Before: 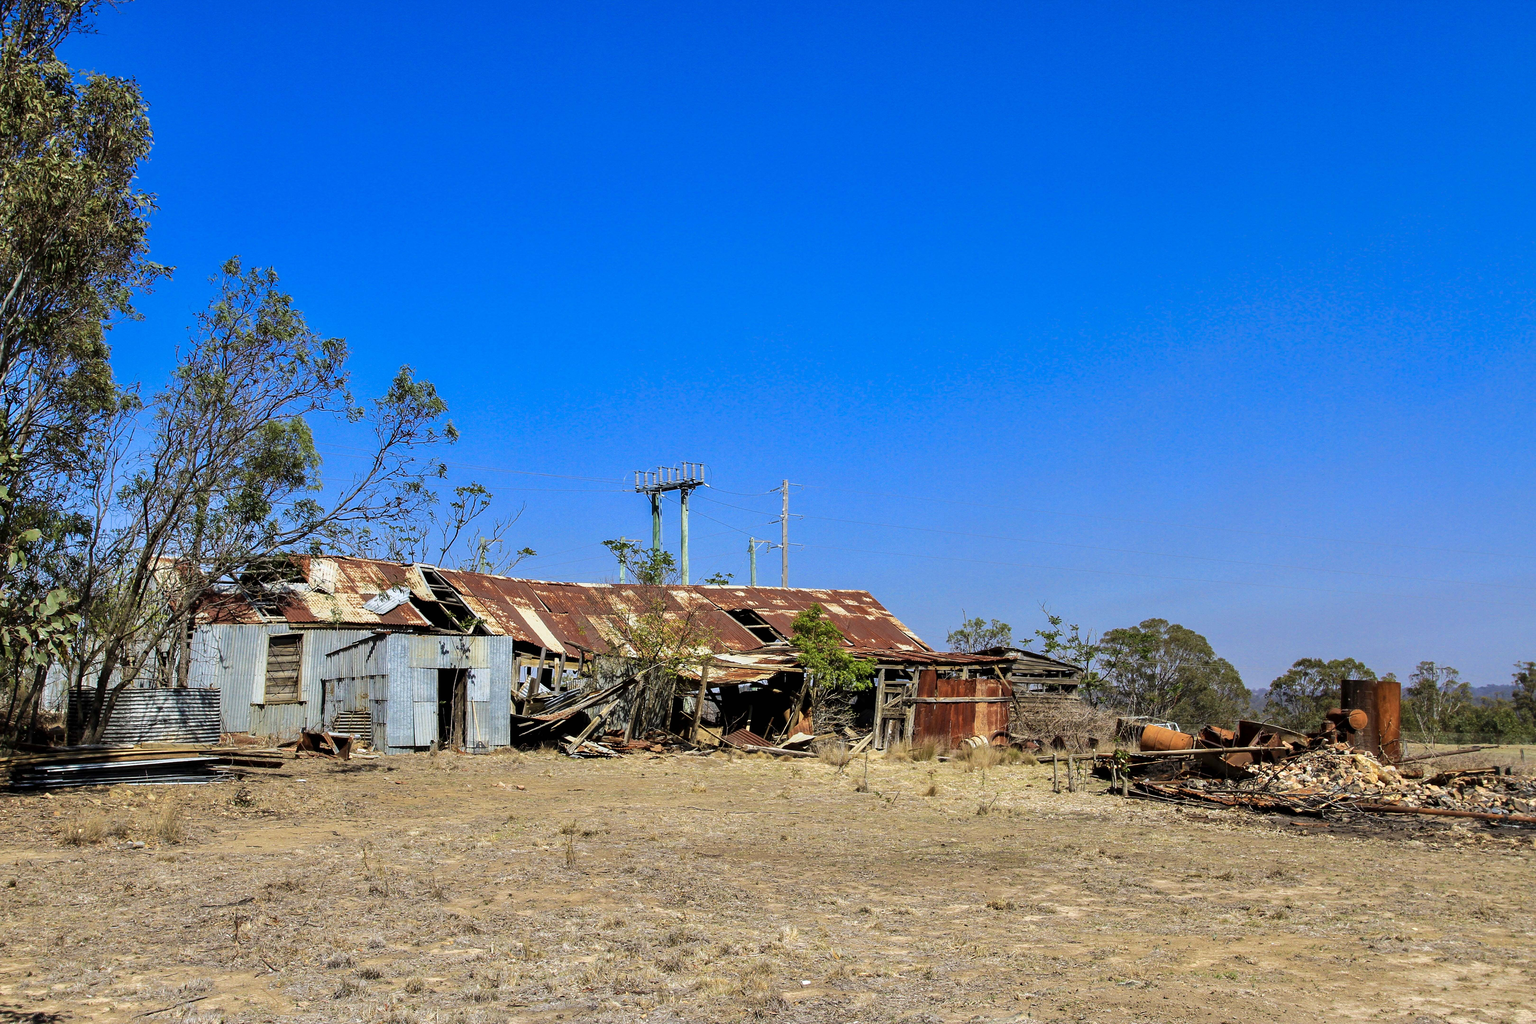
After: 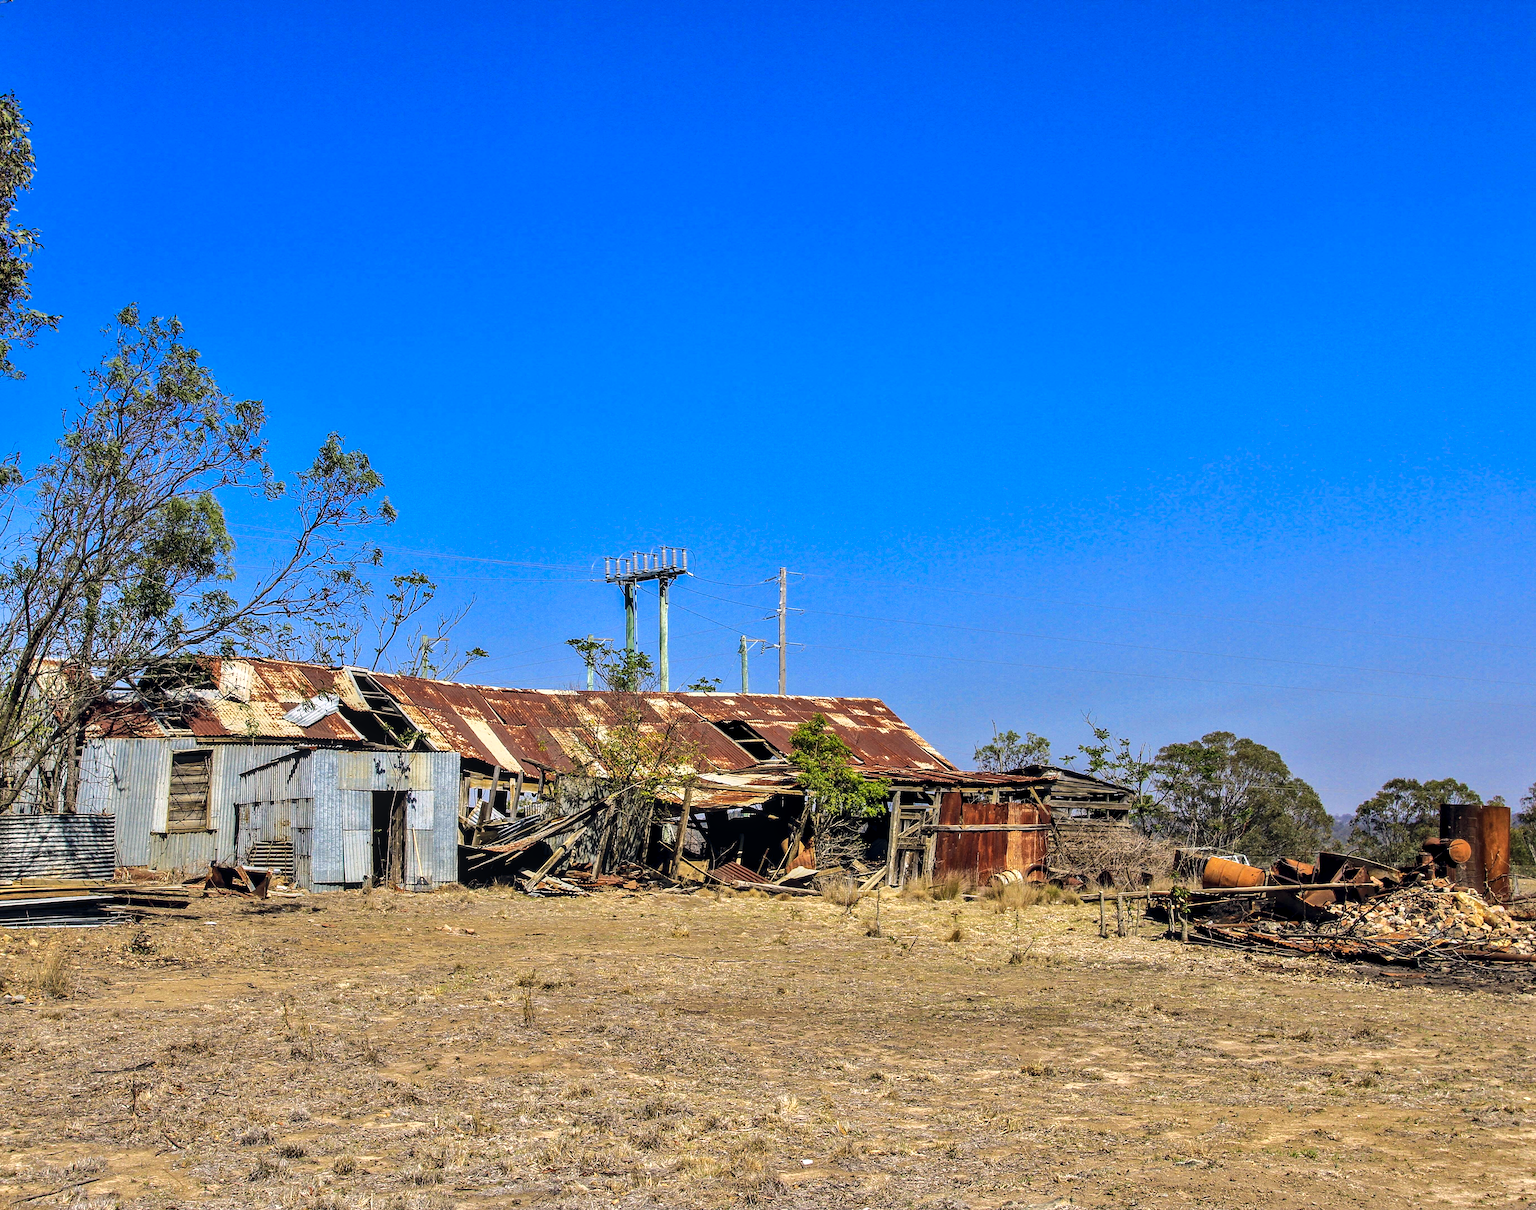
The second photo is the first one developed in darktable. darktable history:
crop: left 8.053%, right 7.361%
color balance rgb: highlights gain › chroma 1.74%, highlights gain › hue 57.55°, global offset › chroma 0.055%, global offset › hue 253.3°, linear chroma grading › global chroma 1.679%, linear chroma grading › mid-tones -0.741%, perceptual saturation grading › global saturation 0.415%, perceptual brilliance grading › highlights 6.107%, perceptual brilliance grading › mid-tones 17.377%, perceptual brilliance grading › shadows -5.477%, global vibrance 20%
shadows and highlights: shadows 43.44, white point adjustment -1.3, soften with gaussian
local contrast: on, module defaults
sharpen: radius 0.975, amount 0.614
